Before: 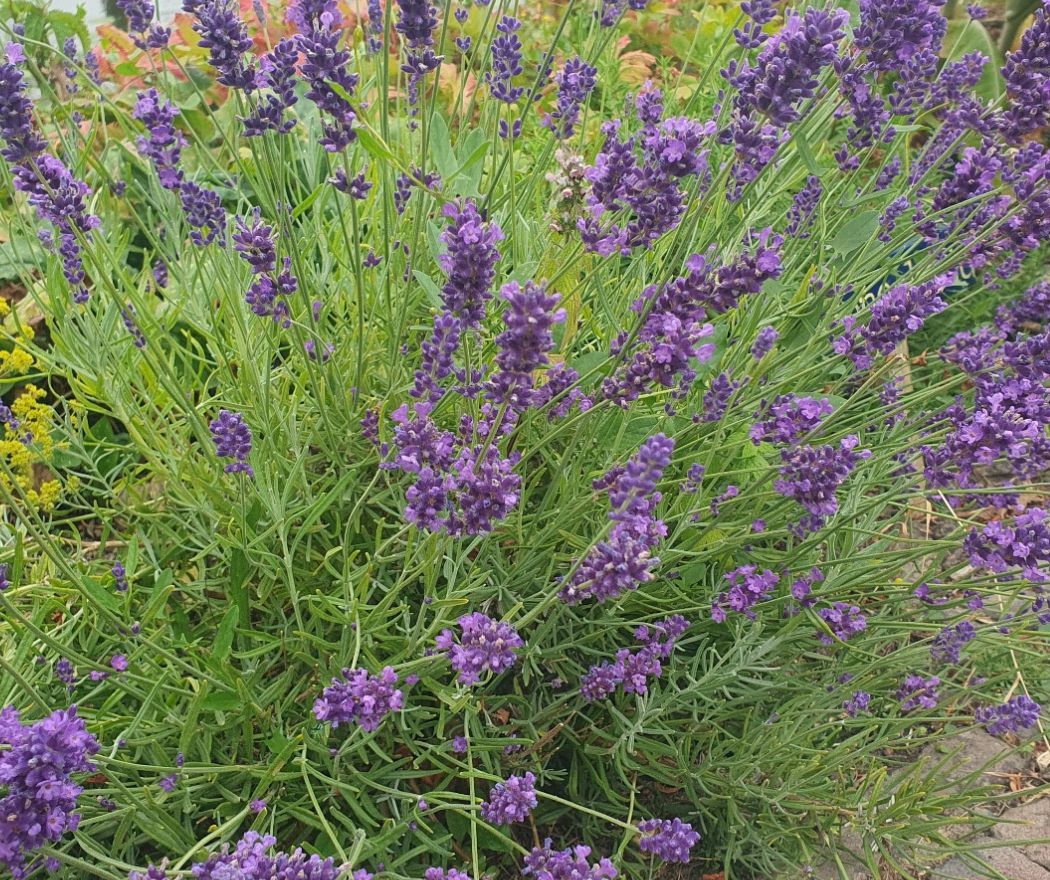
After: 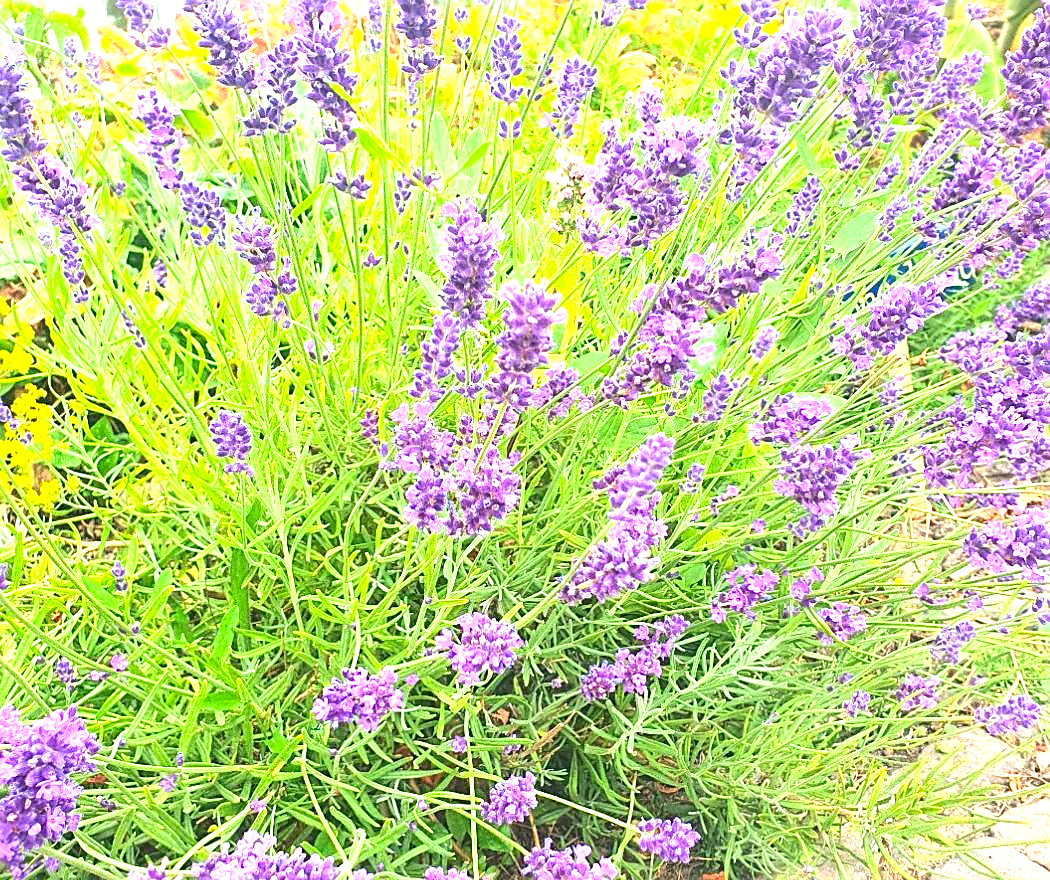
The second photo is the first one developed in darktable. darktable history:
sharpen: amount 0.496
exposure: black level correction 0, exposure 1.997 EV, compensate exposure bias true, compensate highlight preservation false
contrast brightness saturation: contrast 0.162, saturation 0.315
